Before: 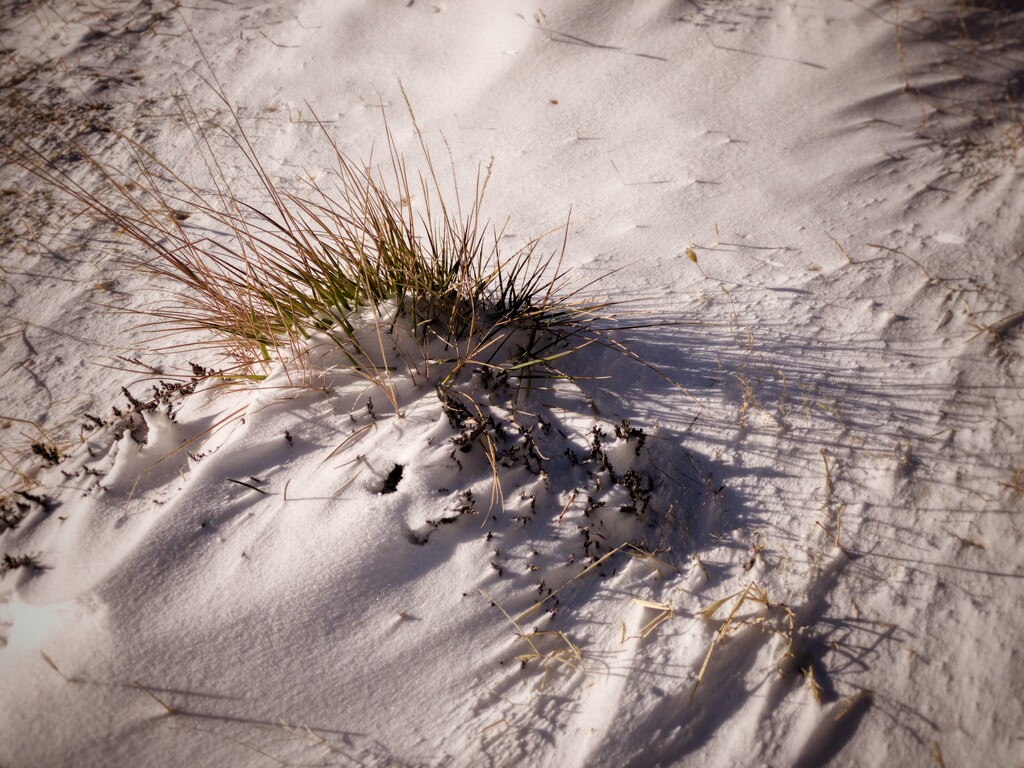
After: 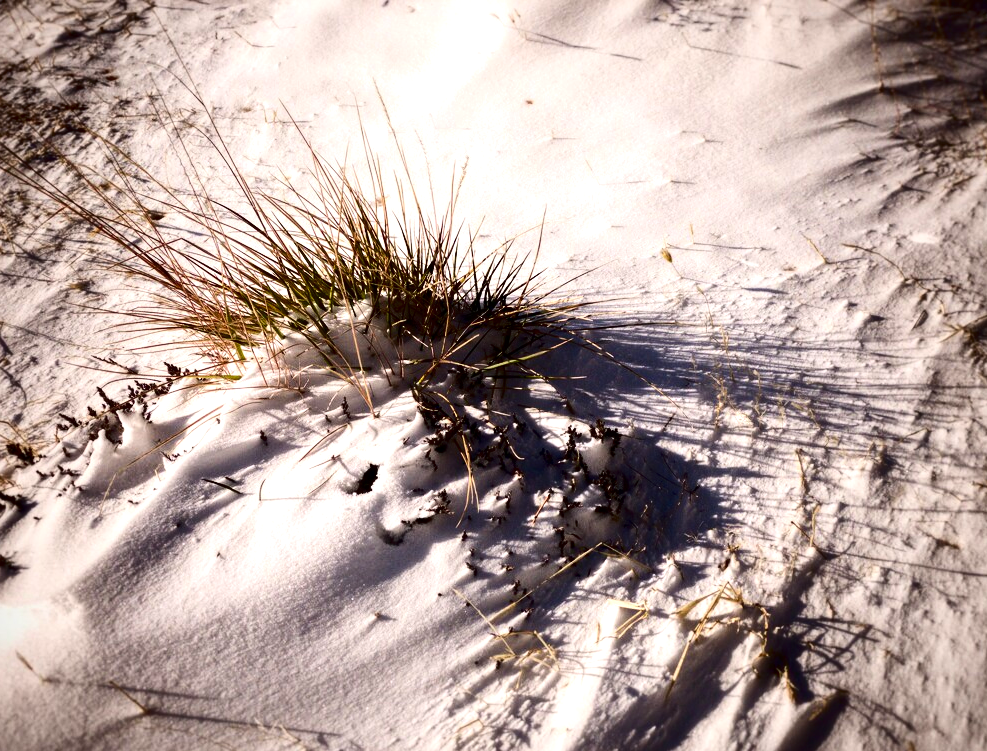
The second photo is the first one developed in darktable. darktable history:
shadows and highlights: radius 90.58, shadows -15.07, white point adjustment 0.294, highlights 32.12, compress 48.58%, soften with gaussian
contrast brightness saturation: contrast 0.241, brightness -0.238, saturation 0.138
exposure: exposure 0.6 EV, compensate highlight preservation false
crop and rotate: left 2.524%, right 1.054%, bottom 2.183%
